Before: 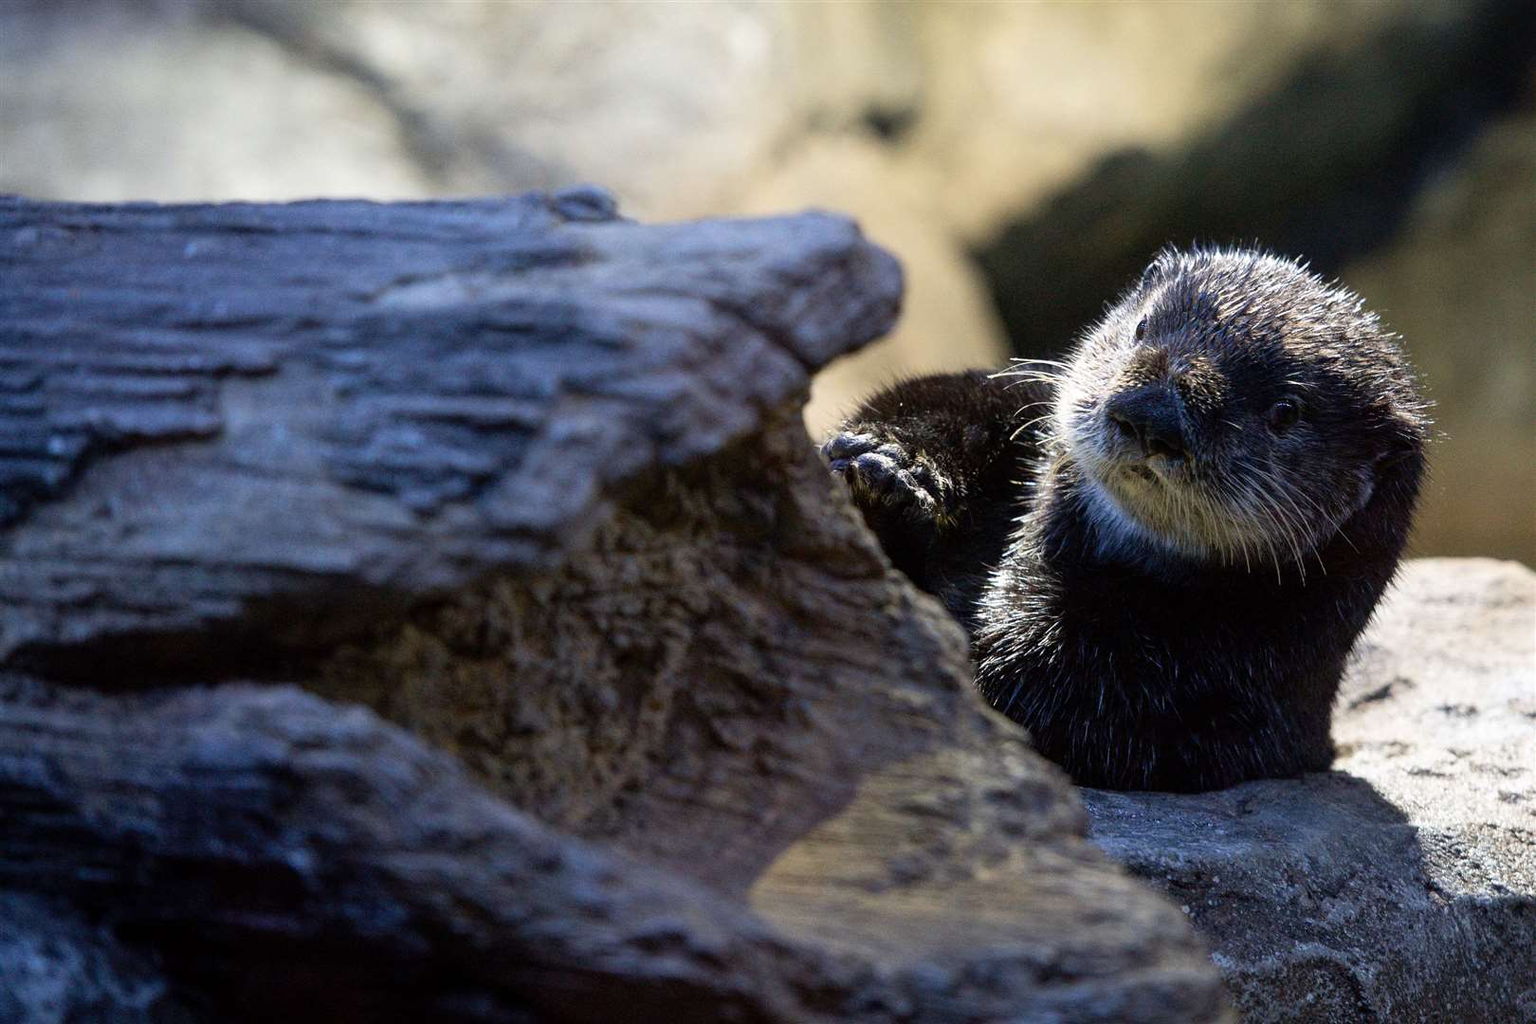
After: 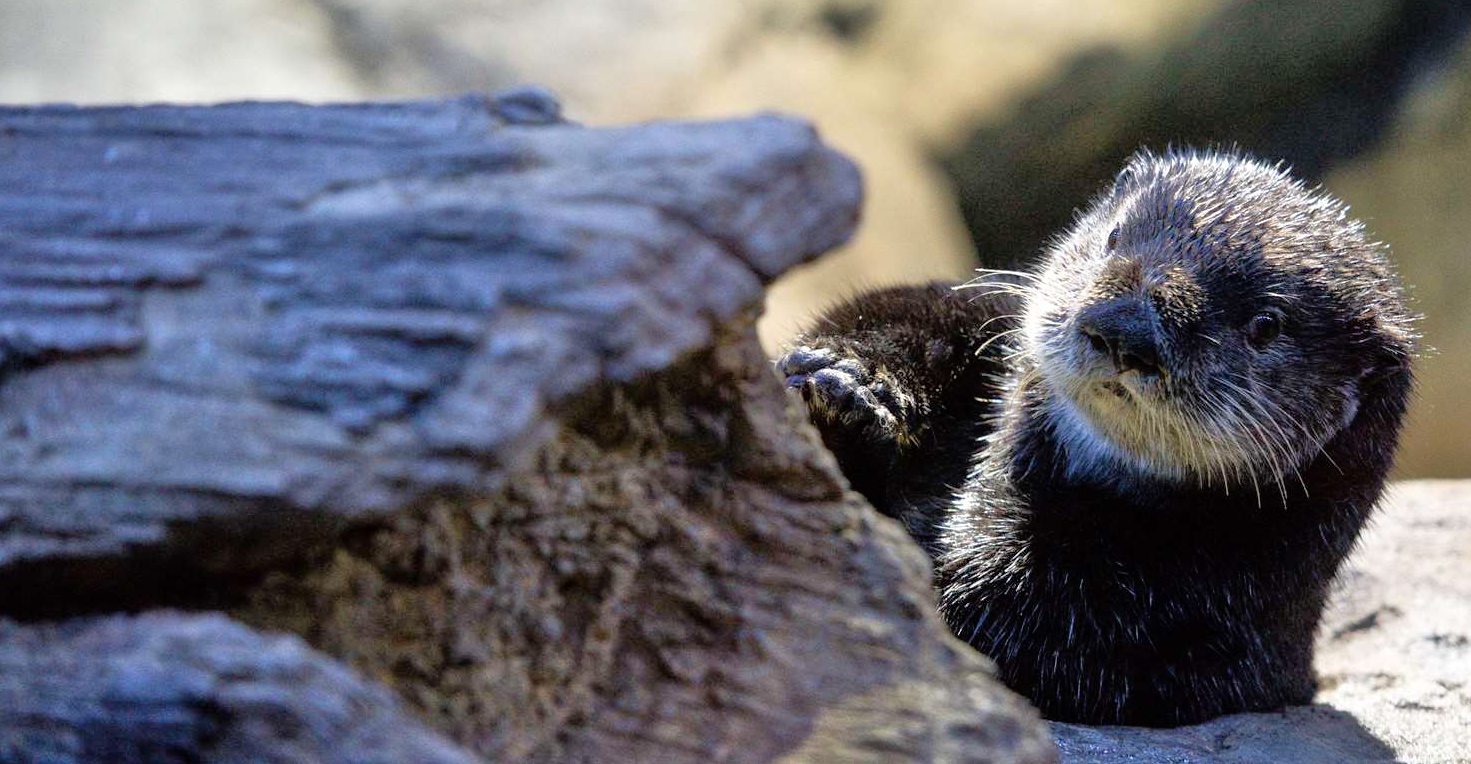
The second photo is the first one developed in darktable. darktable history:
shadows and highlights: shadows -8.99, white point adjustment 1.37, highlights 9.06
tone equalizer: -7 EV 0.16 EV, -6 EV 0.637 EV, -5 EV 1.18 EV, -4 EV 1.31 EV, -3 EV 1.12 EV, -2 EV 0.6 EV, -1 EV 0.166 EV
crop: left 5.614%, top 10.177%, right 3.575%, bottom 19.074%
